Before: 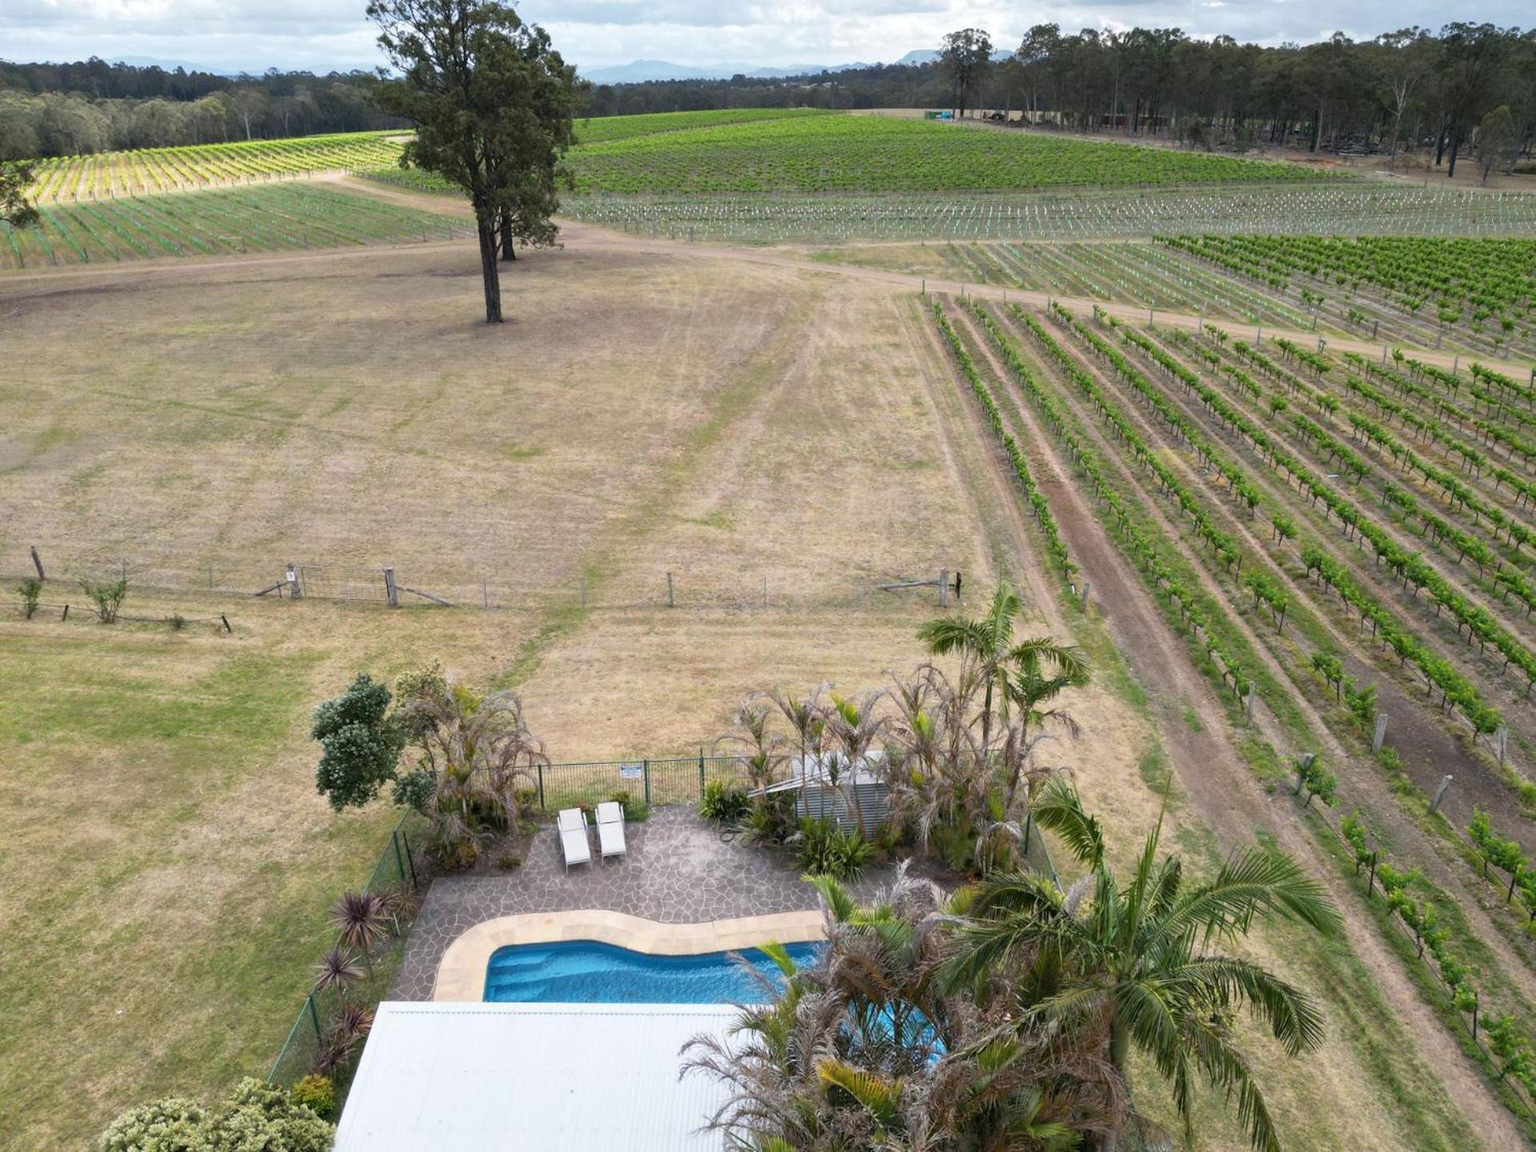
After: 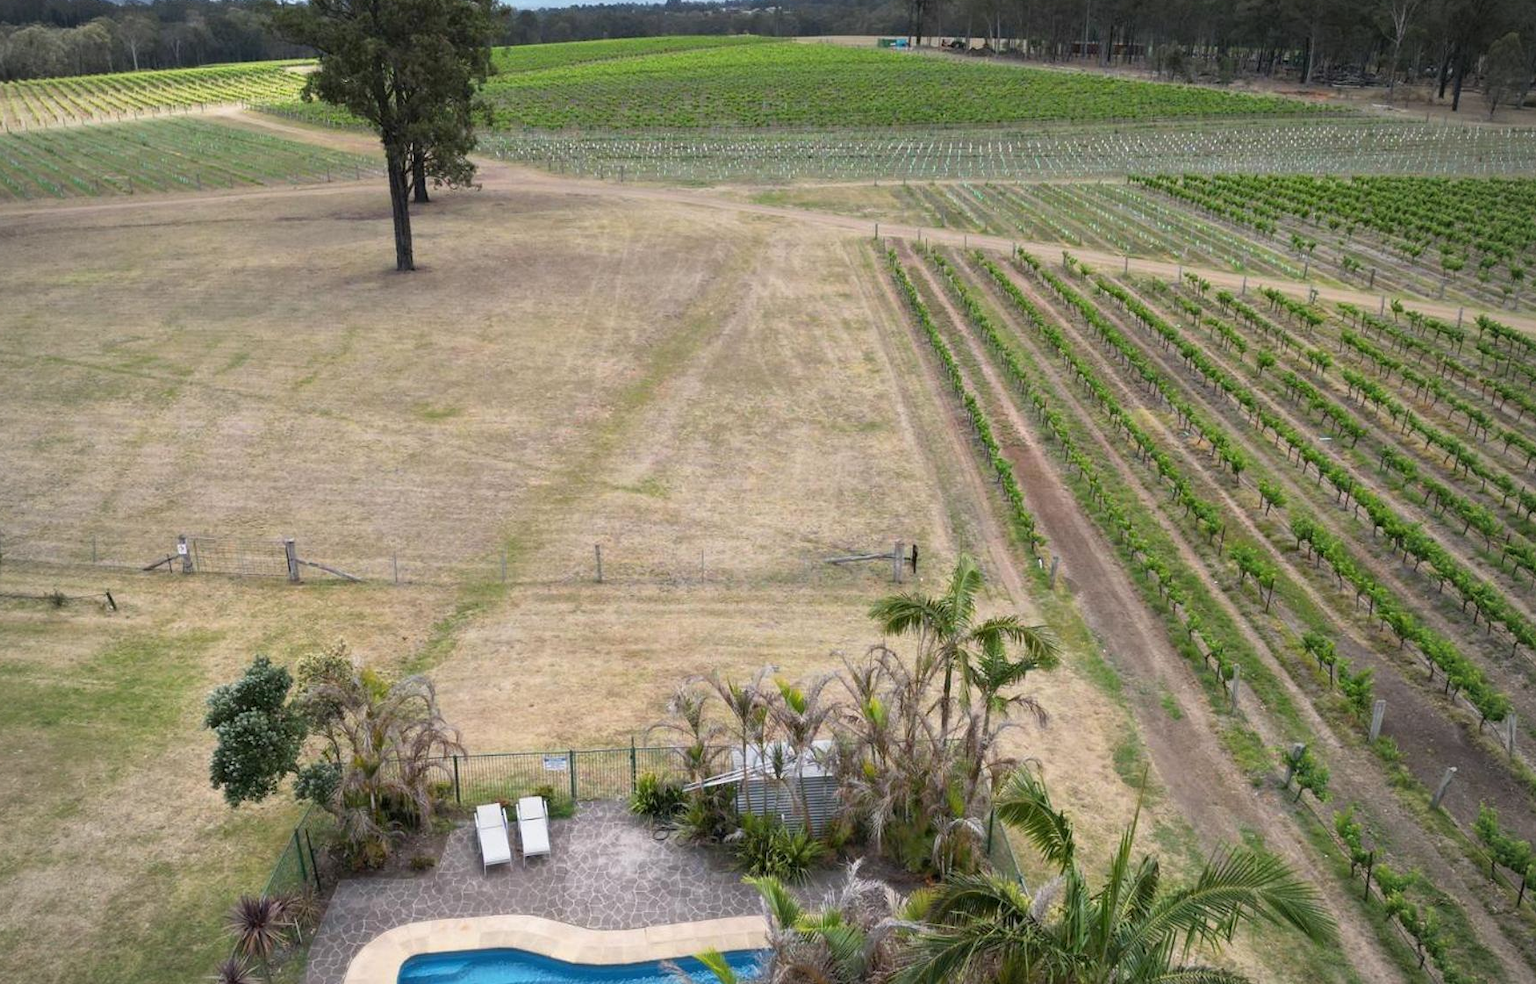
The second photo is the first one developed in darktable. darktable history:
crop: left 8.155%, top 6.611%, bottom 15.385%
vignetting: fall-off radius 60.92%
